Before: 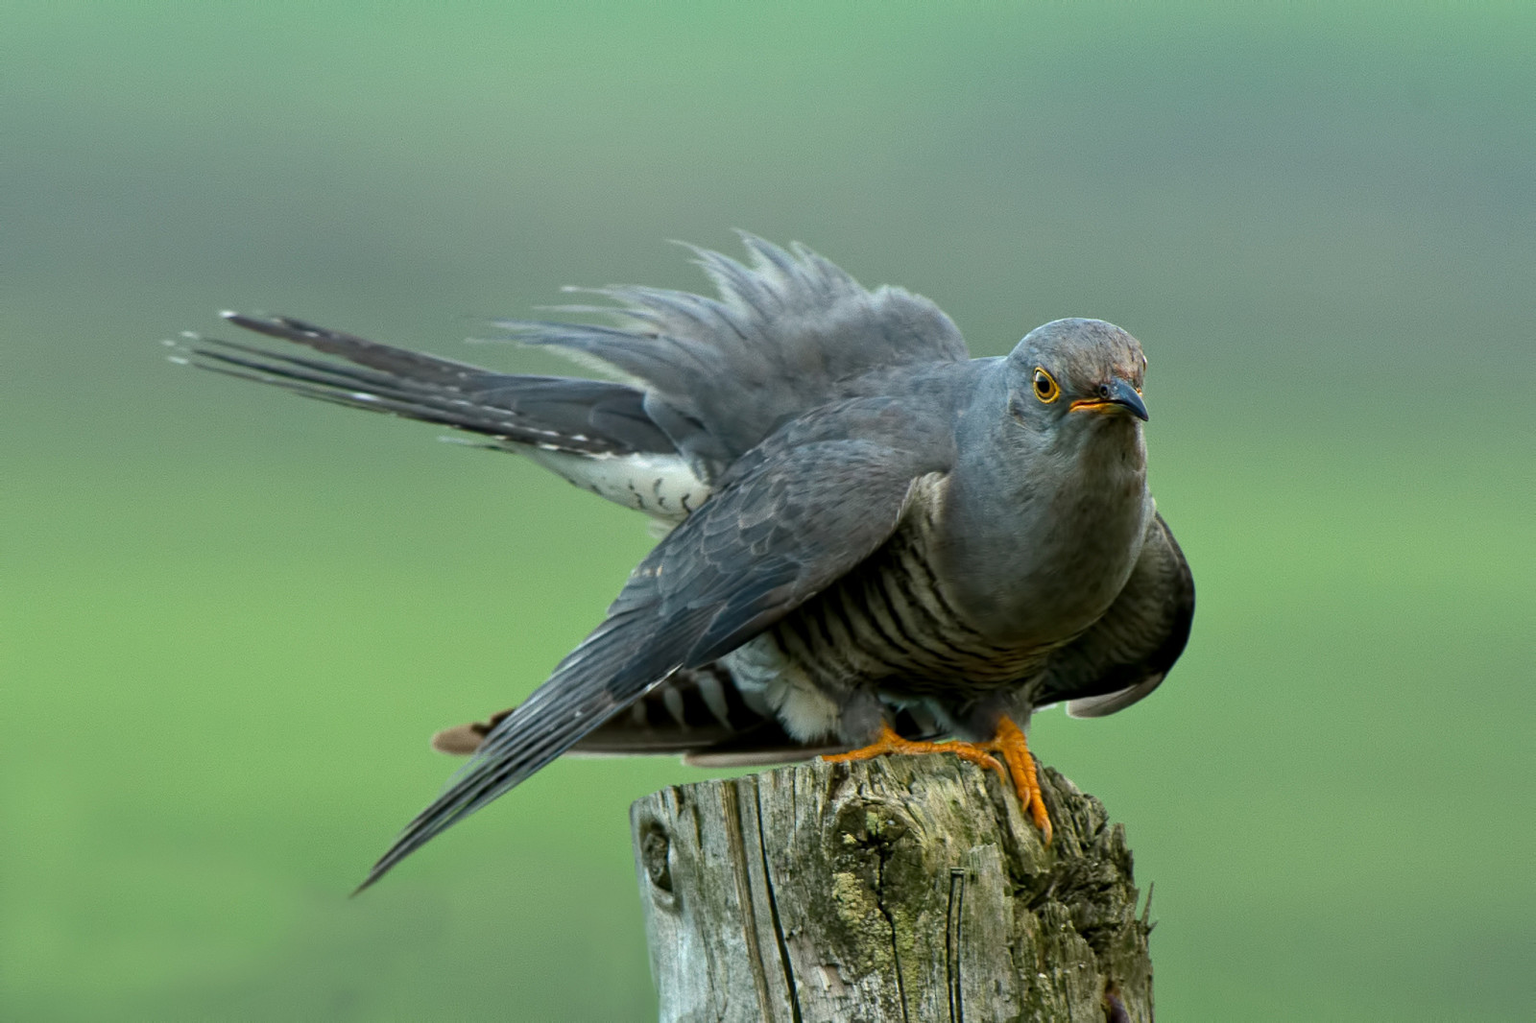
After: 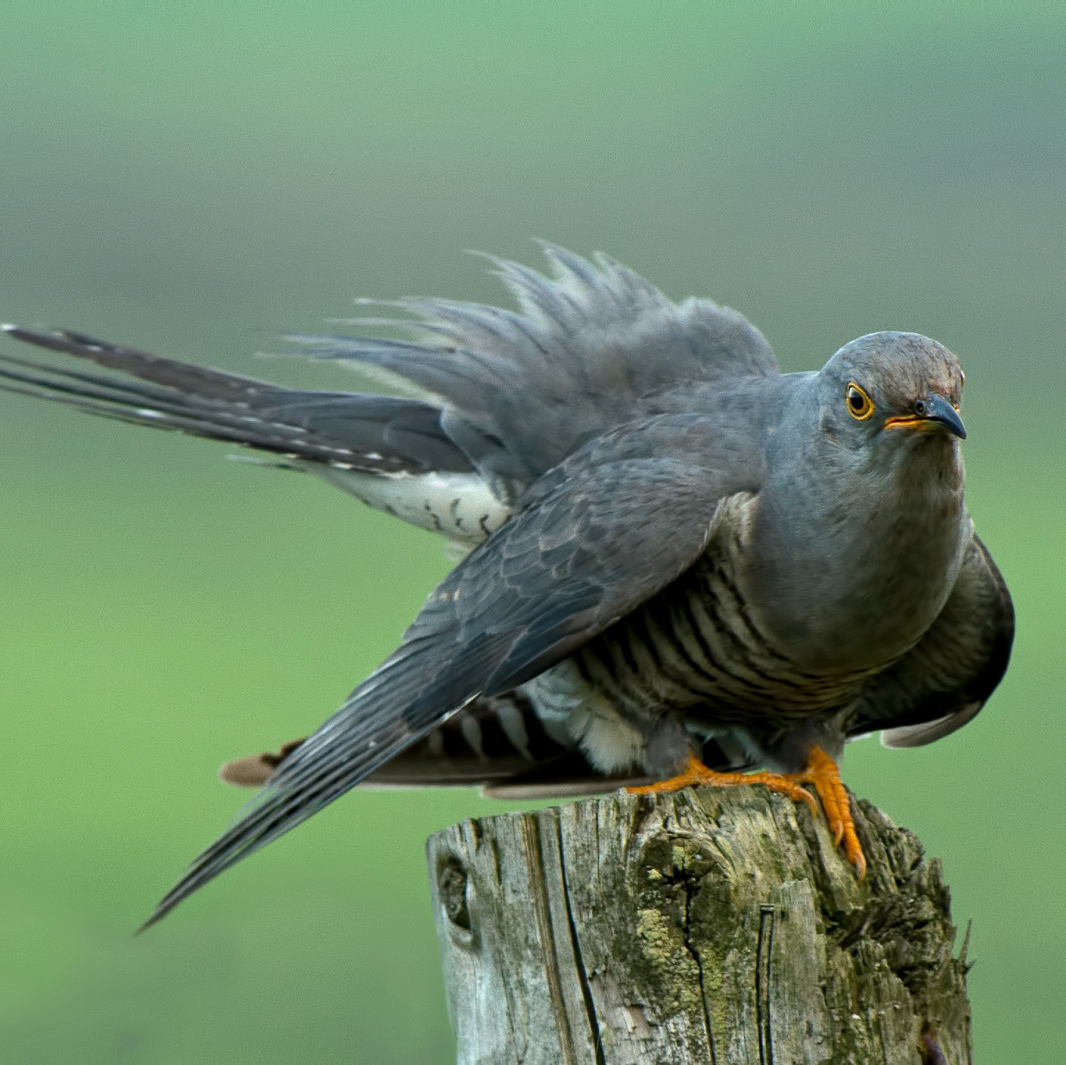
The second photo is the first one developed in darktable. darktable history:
crop and rotate: left 14.436%, right 18.898%
tone equalizer: on, module defaults
